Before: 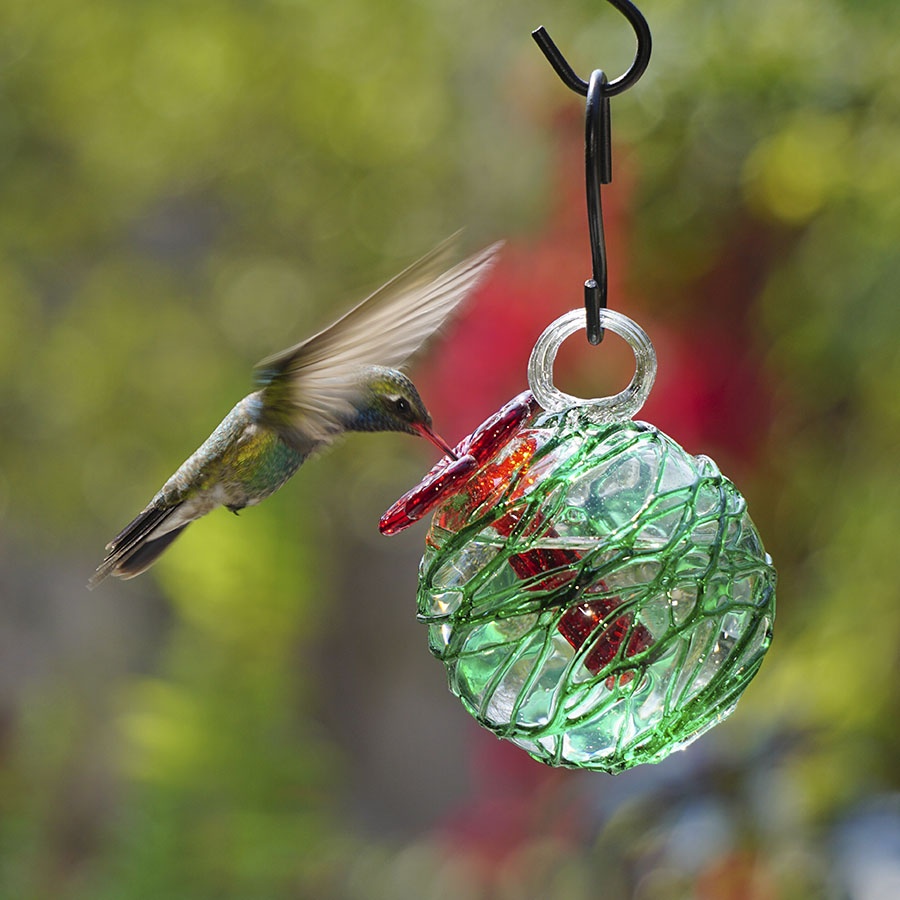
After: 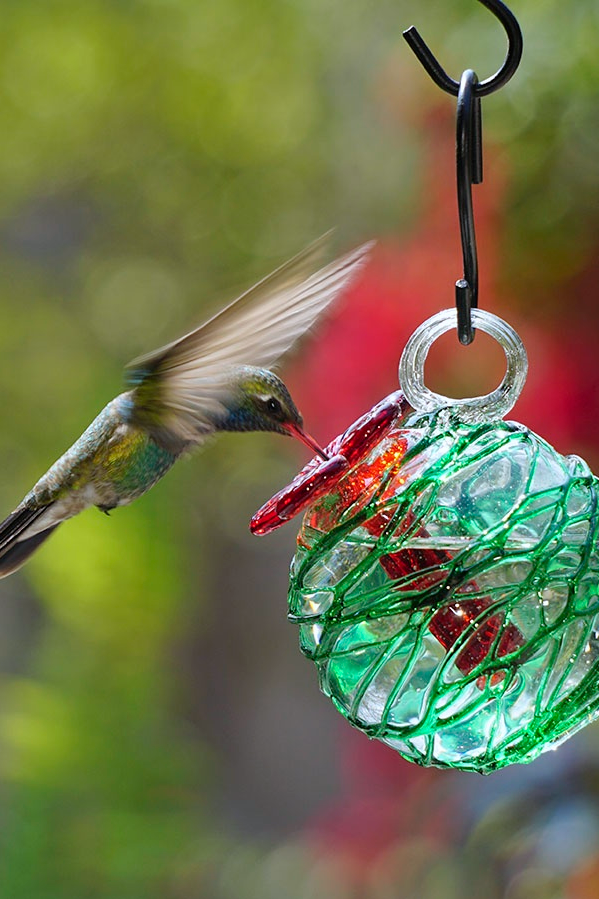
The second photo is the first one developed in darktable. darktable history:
crop and rotate: left 14.385%, right 18.948%
white balance: red 0.976, blue 1.04
